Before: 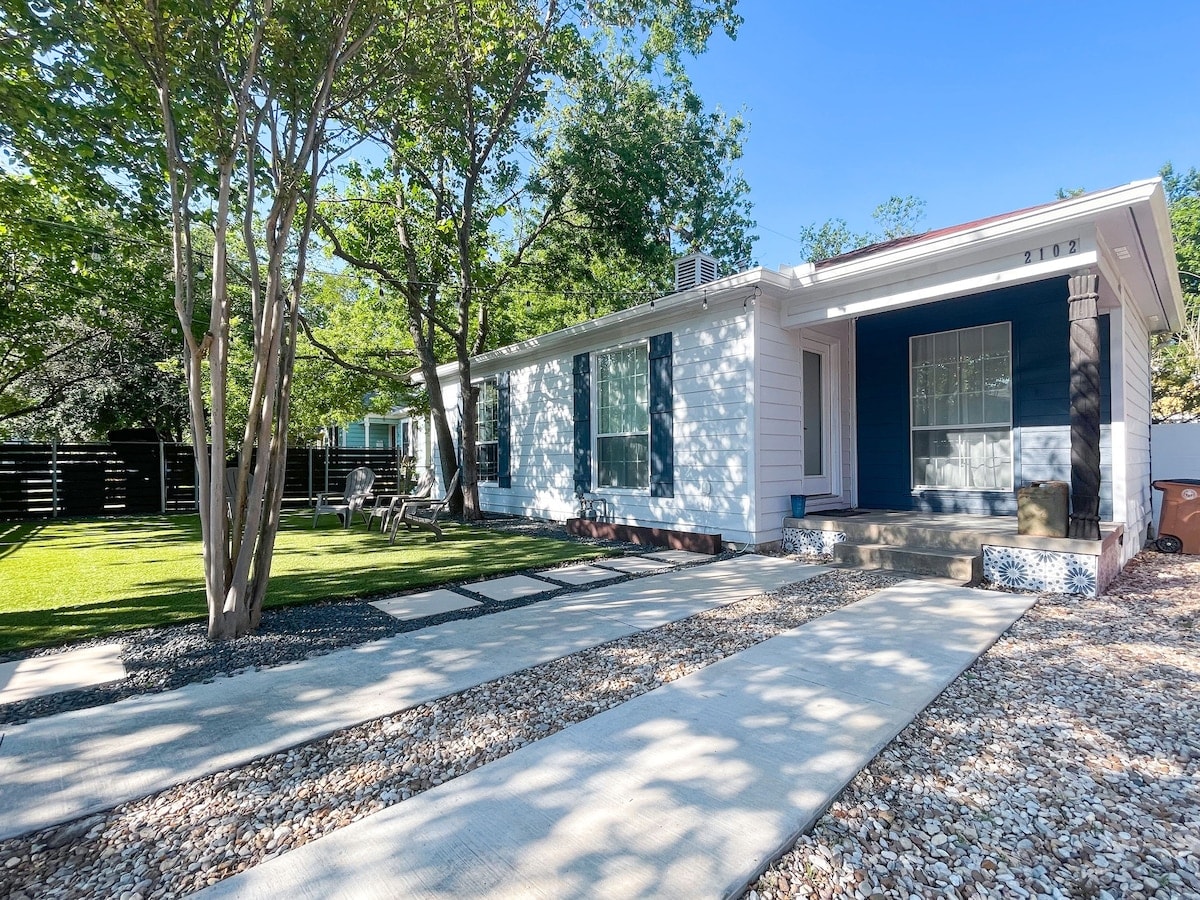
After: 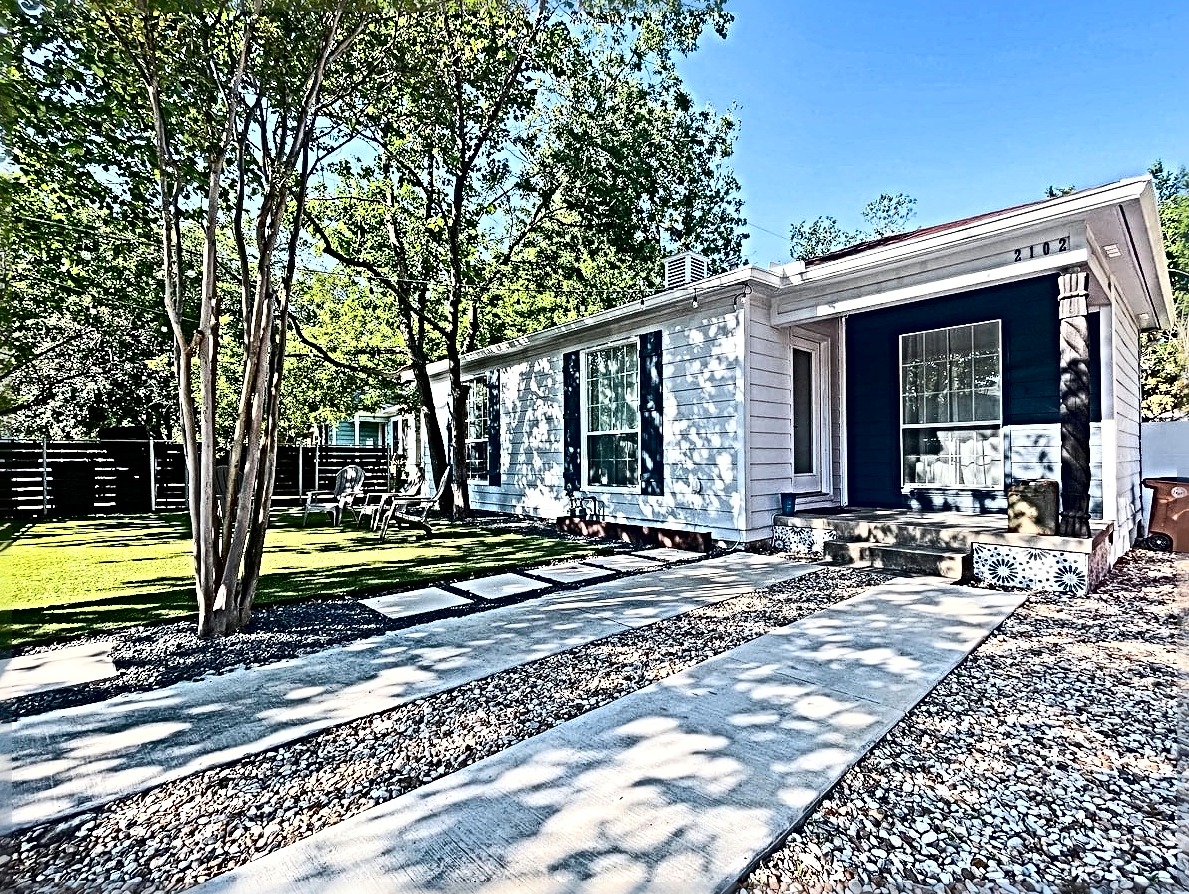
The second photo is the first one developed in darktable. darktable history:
sharpen: radius 6.282, amount 1.796, threshold 0.105
contrast brightness saturation: contrast 0.289
crop and rotate: left 0.839%, top 0.295%, bottom 0.334%
shadows and highlights: low approximation 0.01, soften with gaussian
